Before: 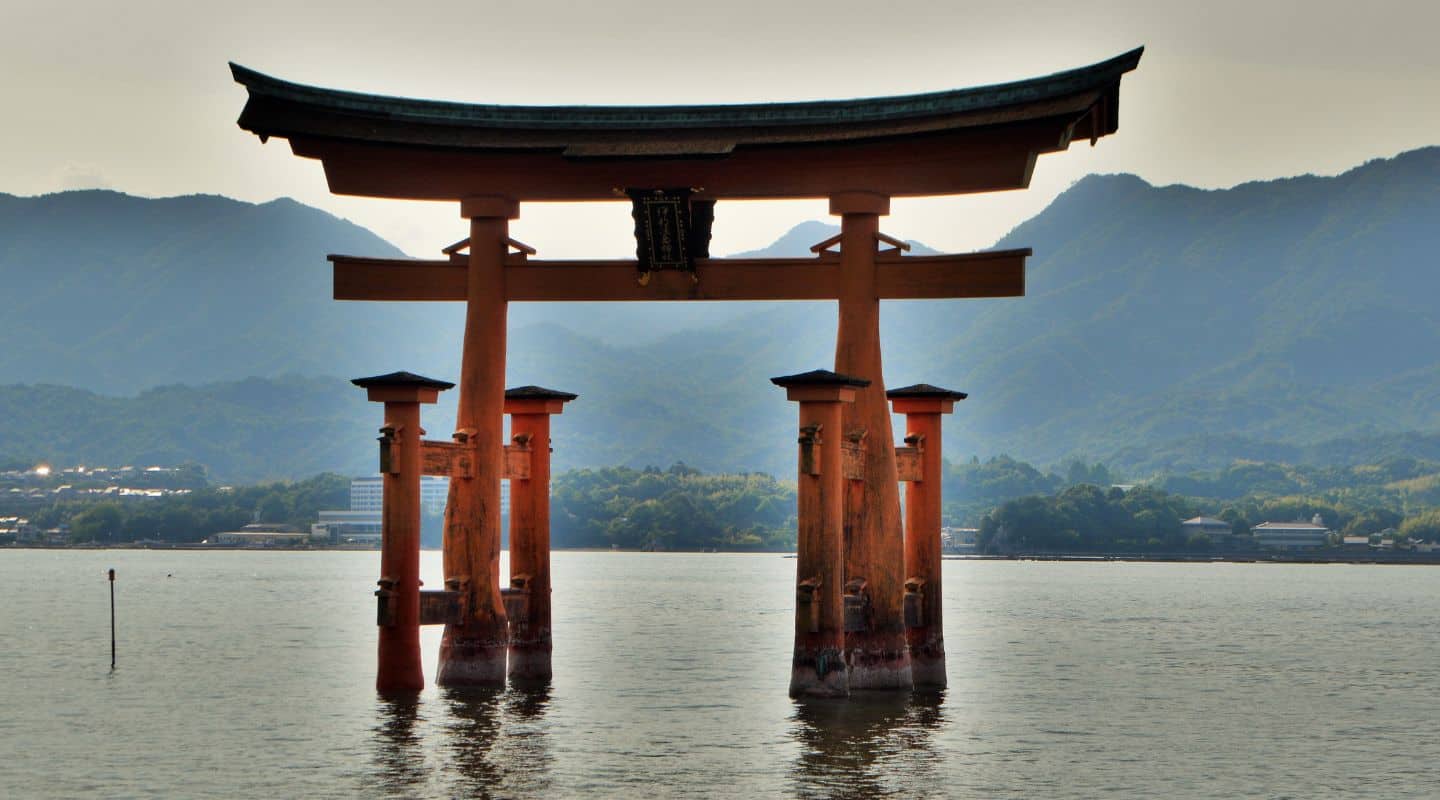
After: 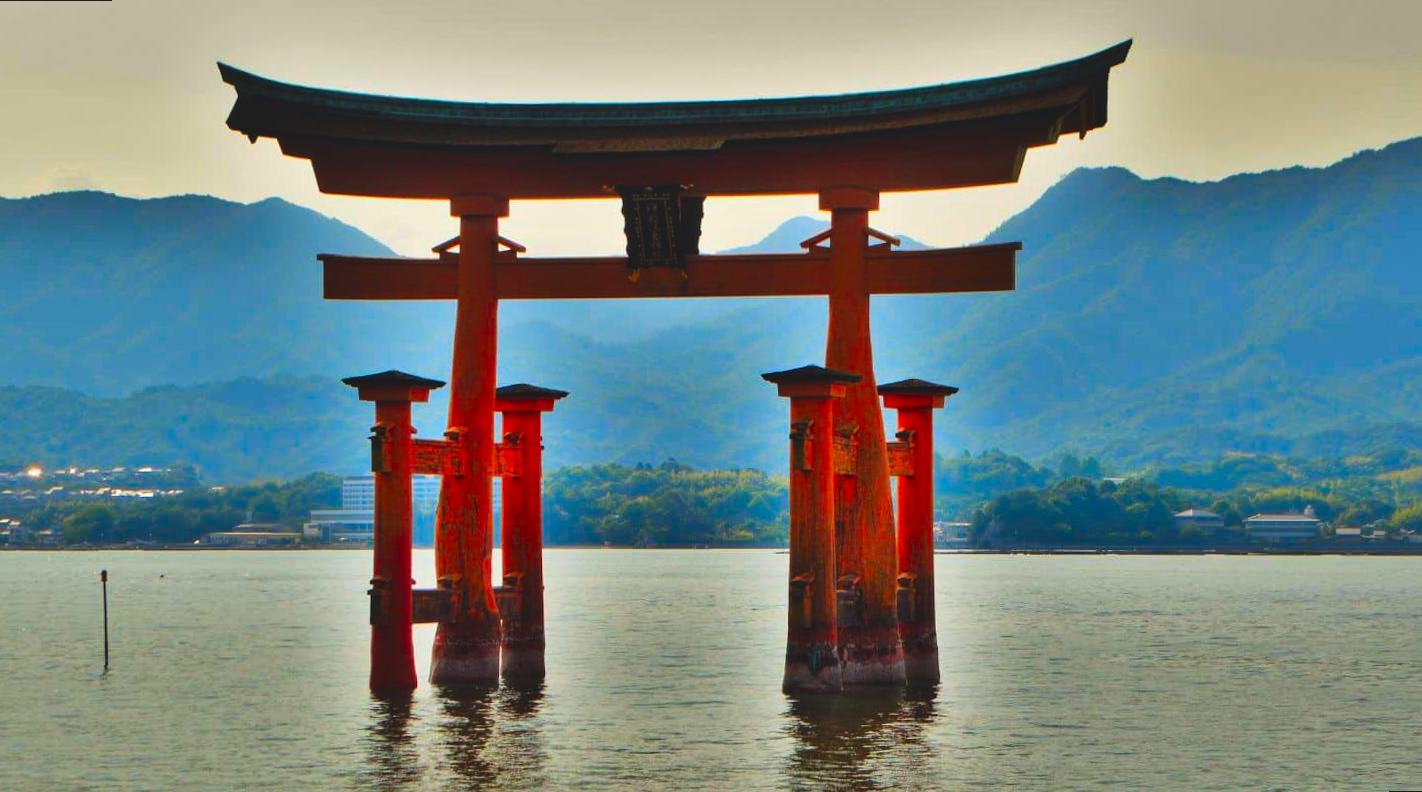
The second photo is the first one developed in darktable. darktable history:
exposure: black level correction -0.015, exposure -0.125 EV, compensate highlight preservation false
rotate and perspective: rotation -0.45°, automatic cropping original format, crop left 0.008, crop right 0.992, crop top 0.012, crop bottom 0.988
color correction: saturation 2.15
local contrast: mode bilateral grid, contrast 25, coarseness 50, detail 123%, midtone range 0.2
